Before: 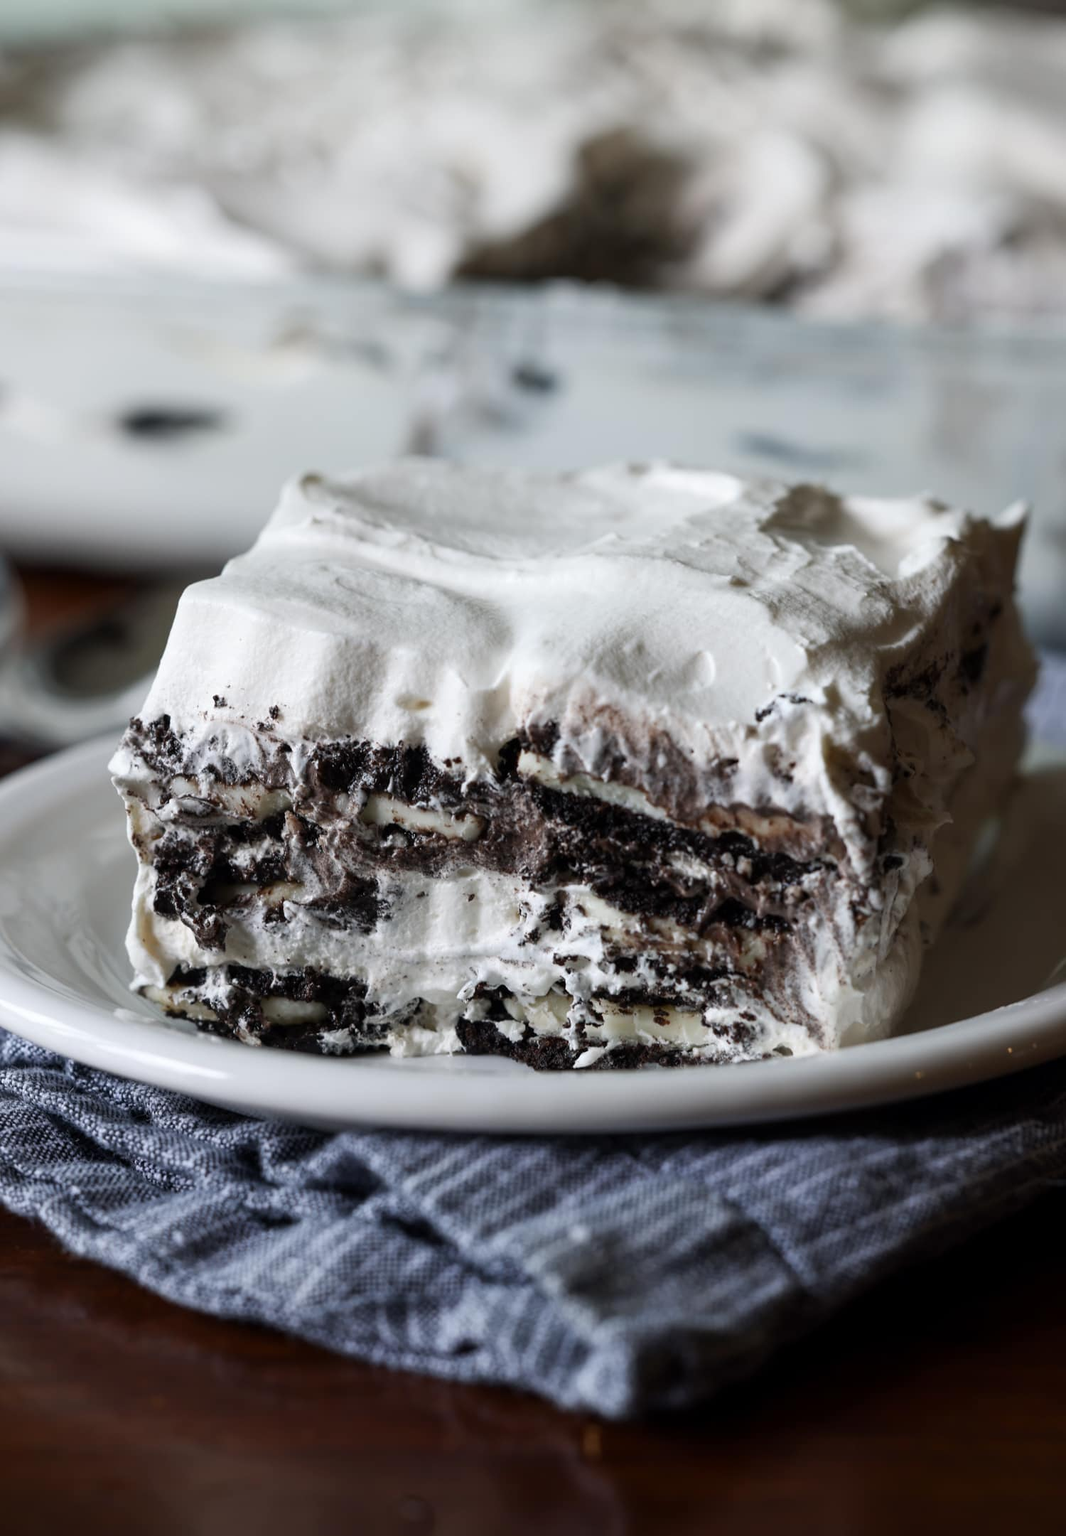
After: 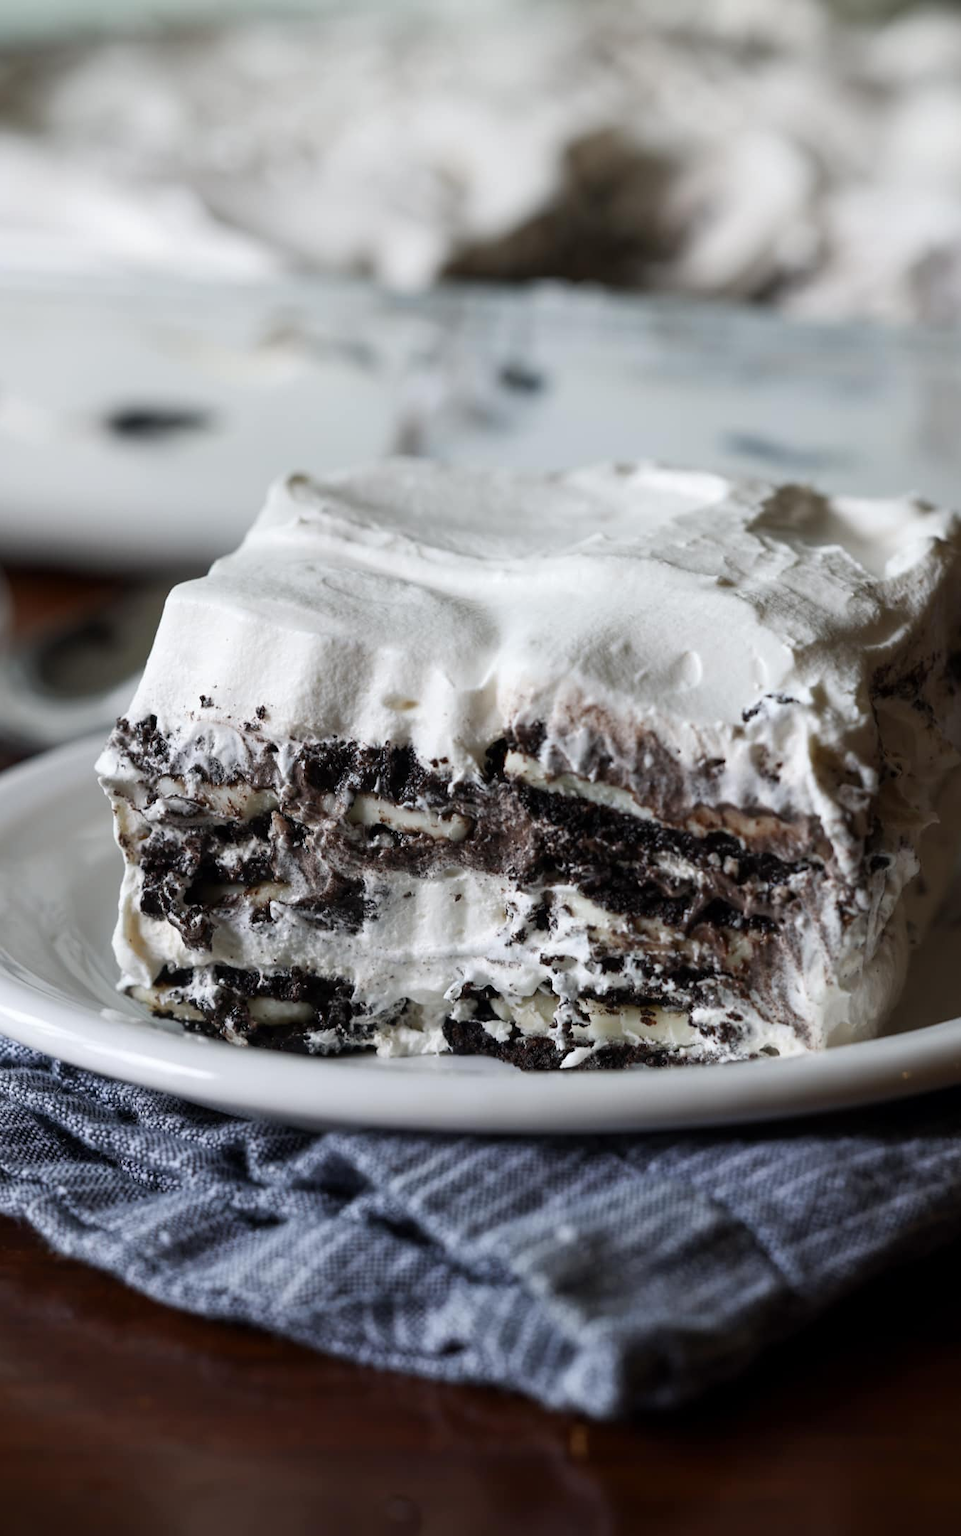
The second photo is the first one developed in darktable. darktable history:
crop and rotate: left 1.332%, right 8.418%
